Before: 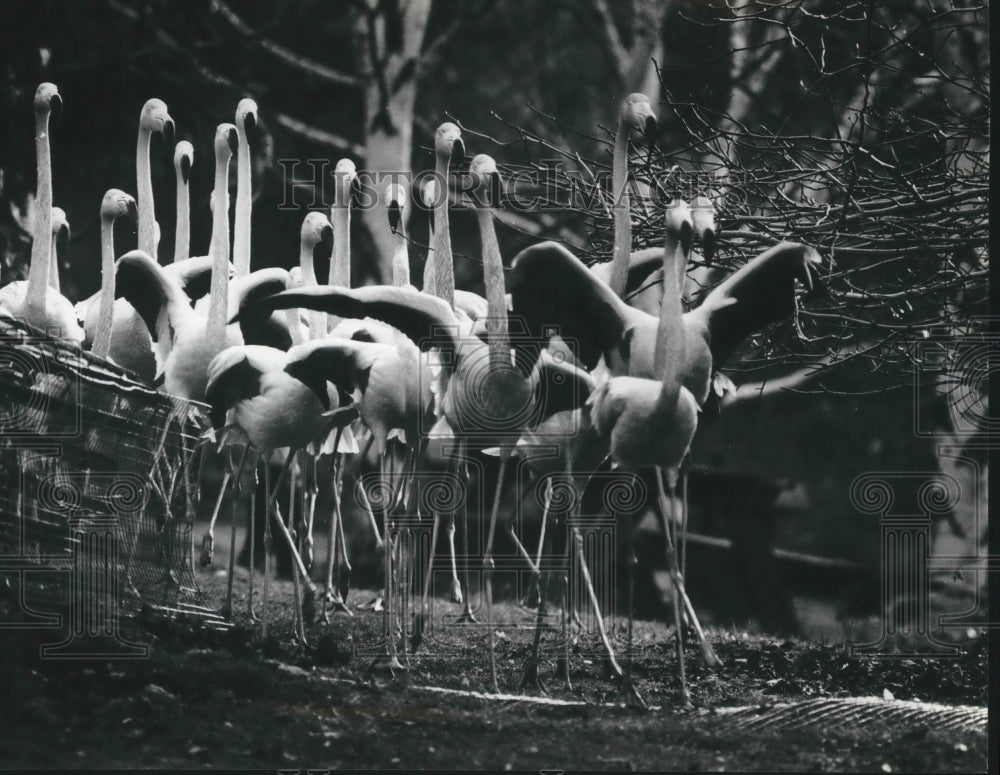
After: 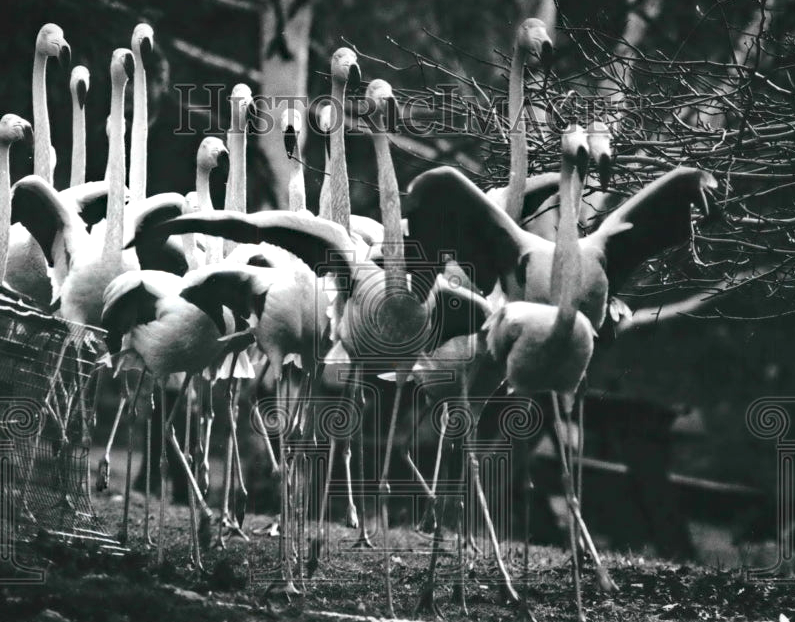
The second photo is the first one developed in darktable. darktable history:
crop and rotate: left 10.416%, top 9.804%, right 9.998%, bottom 9.811%
exposure: black level correction 0.001, exposure 0.5 EV, compensate exposure bias true, compensate highlight preservation false
haze removal: compatibility mode true, adaptive false
